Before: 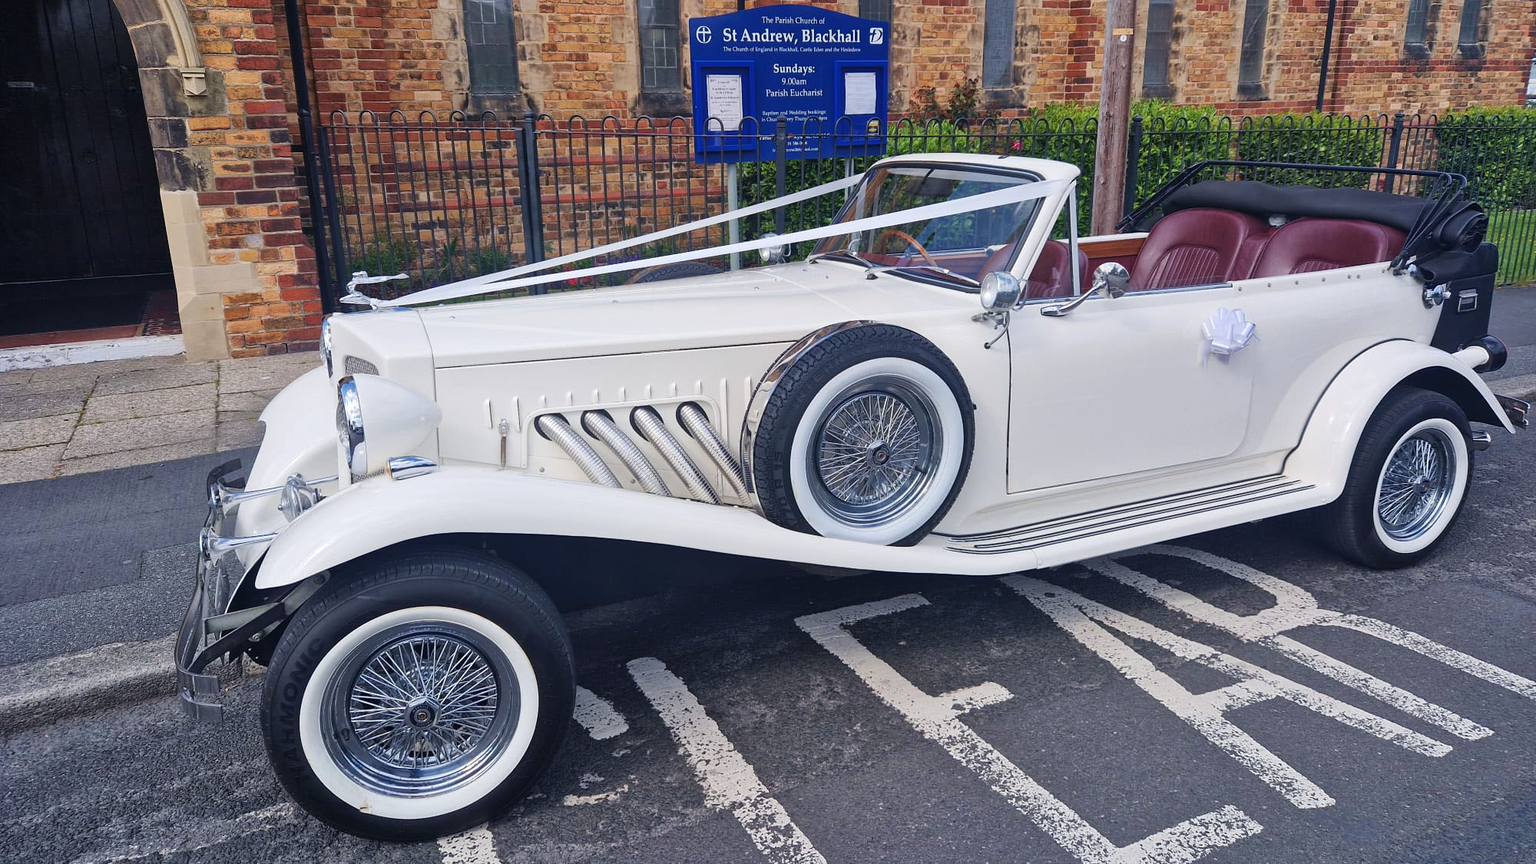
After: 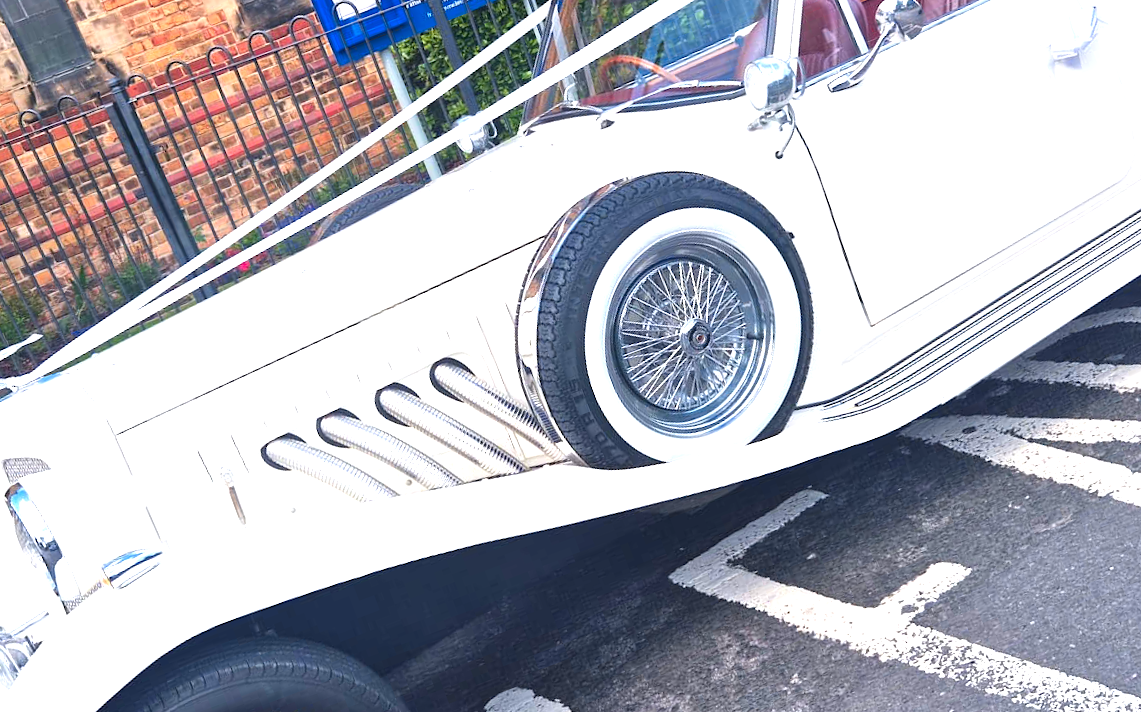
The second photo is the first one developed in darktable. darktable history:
color zones: curves: ch1 [(0.239, 0.552) (0.75, 0.5)]; ch2 [(0.25, 0.462) (0.749, 0.457)]
crop and rotate: angle 20.58°, left 7.001%, right 3.871%, bottom 1.138%
exposure: black level correction 0, exposure 1.285 EV, compensate highlight preservation false
